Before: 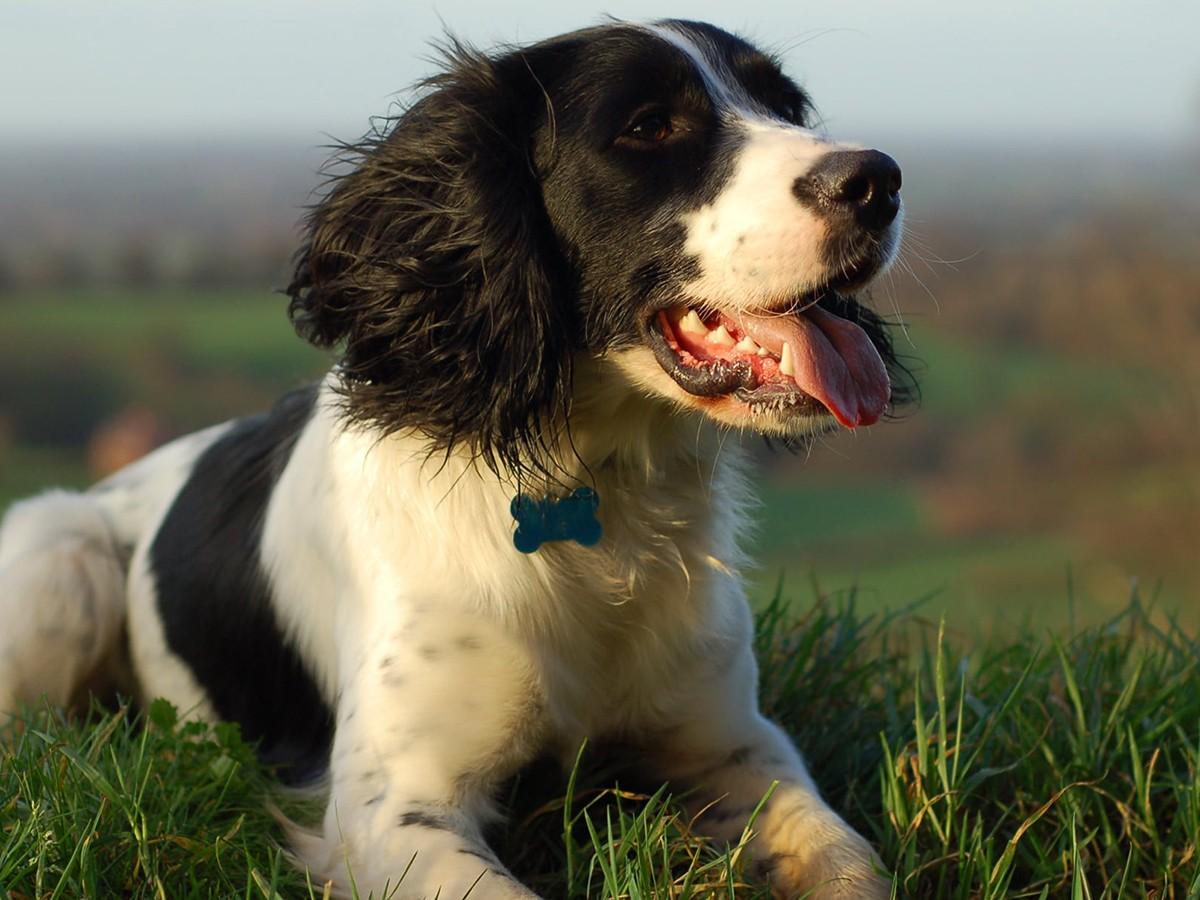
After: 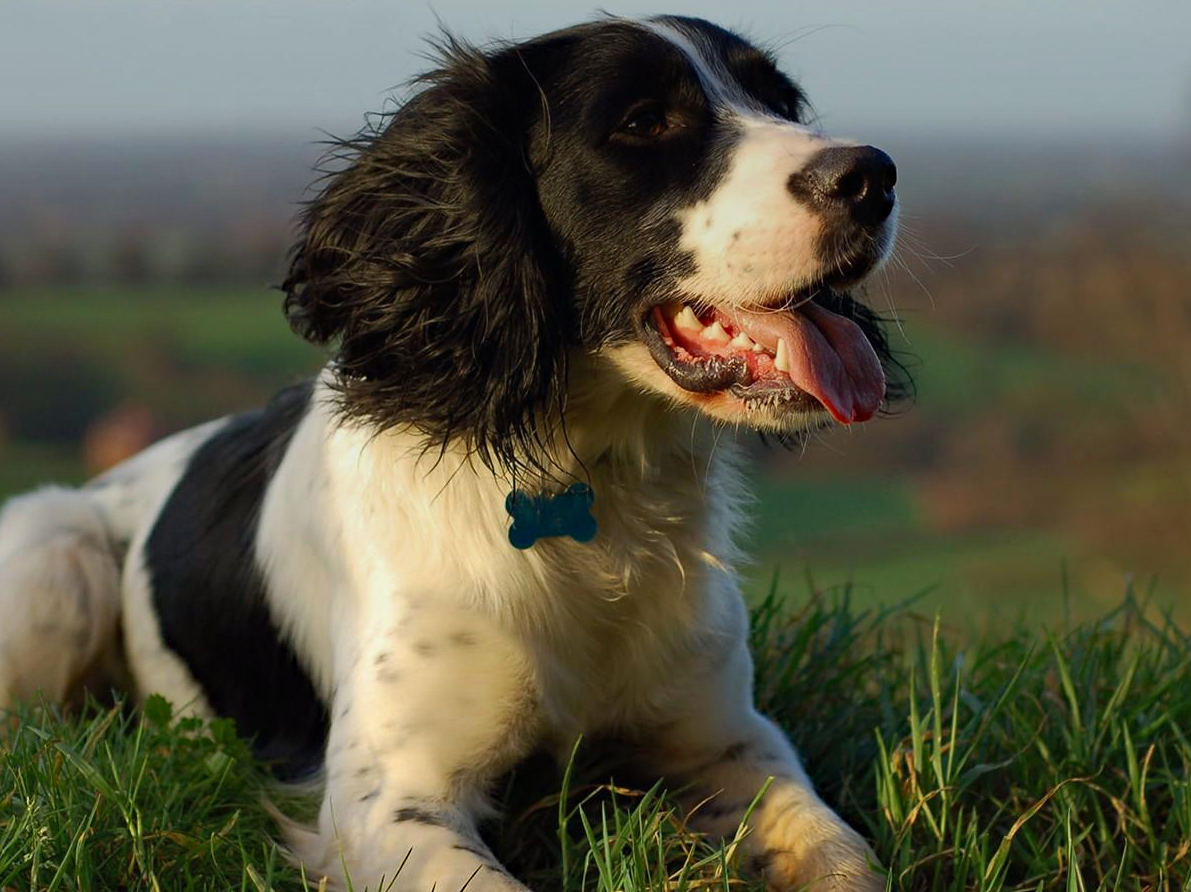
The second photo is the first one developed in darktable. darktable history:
crop: left 0.434%, top 0.485%, right 0.244%, bottom 0.386%
graduated density: on, module defaults
haze removal: compatibility mode true, adaptive false
